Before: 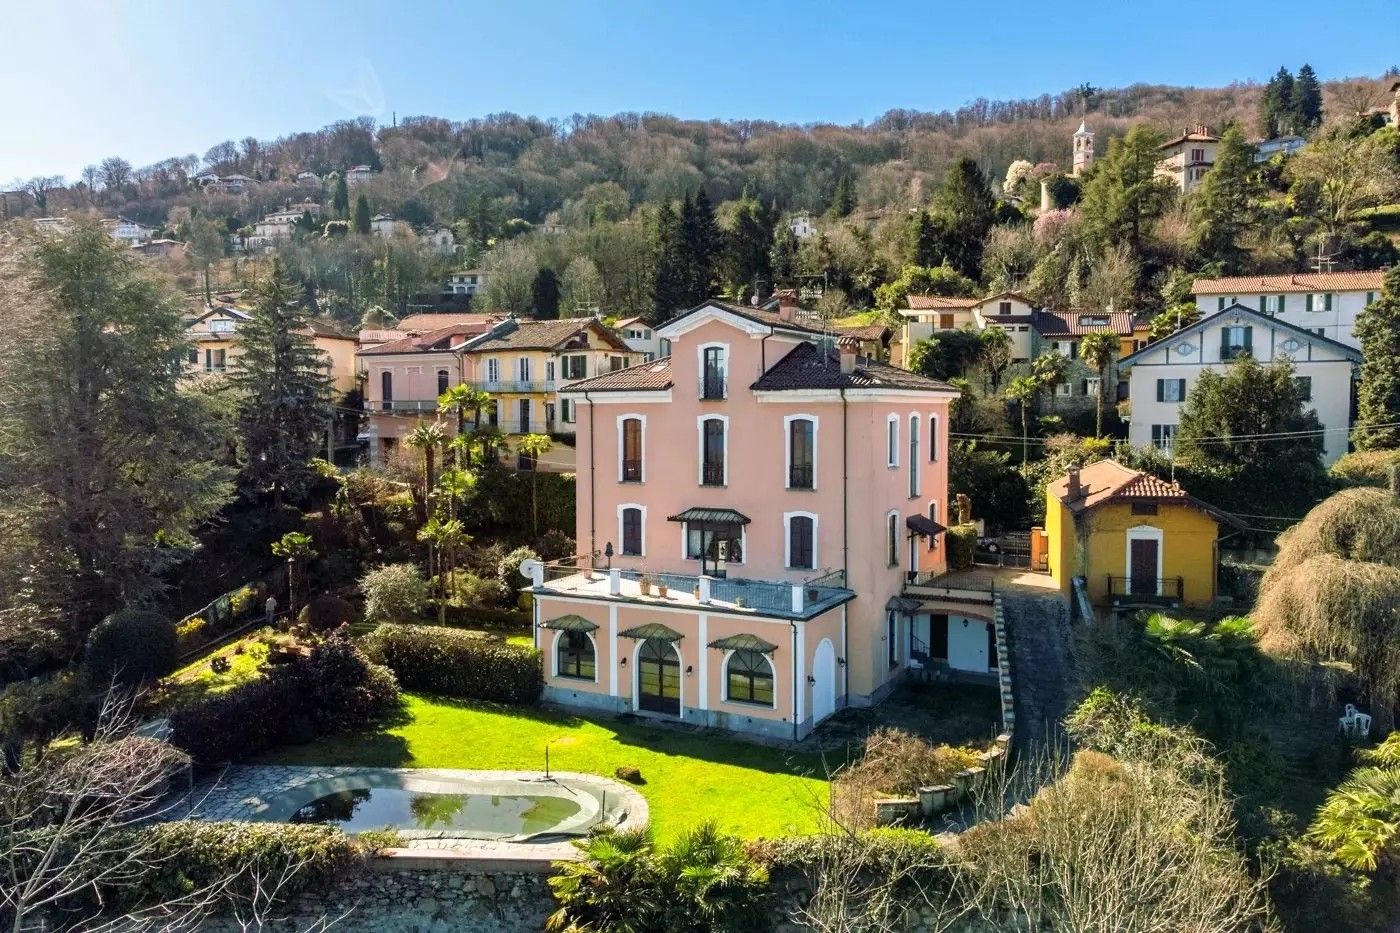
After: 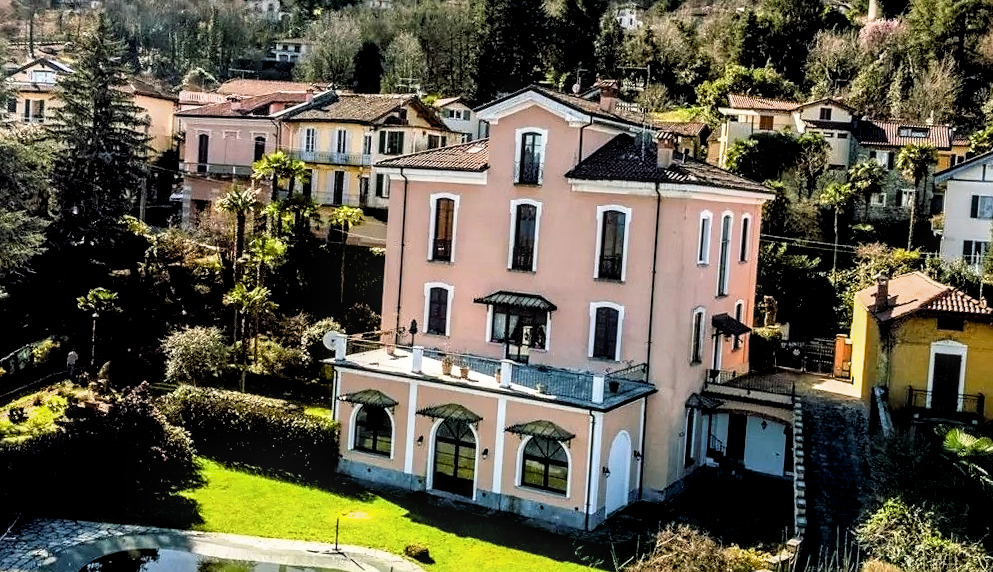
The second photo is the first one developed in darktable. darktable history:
exposure: black level correction 0.014, compensate highlight preservation false
crop and rotate: angle -3.98°, left 9.875%, top 20.461%, right 11.941%, bottom 11.873%
local contrast: detail 130%
sharpen: radius 1.518, amount 0.369, threshold 1.745
filmic rgb: black relative exposure -8.73 EV, white relative exposure 2.69 EV, threshold 2.99 EV, target black luminance 0%, target white luminance 99.902%, hardness 6.28, latitude 74.31%, contrast 1.32, highlights saturation mix -5.97%, enable highlight reconstruction true
